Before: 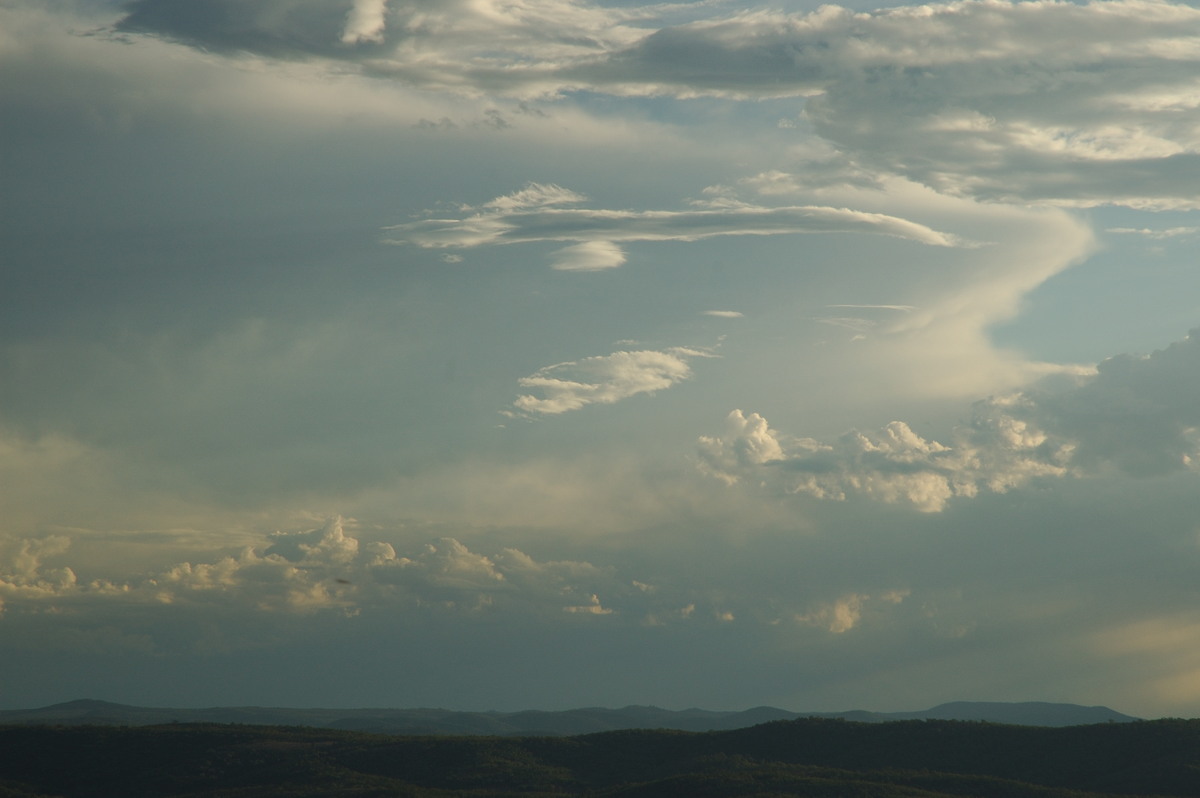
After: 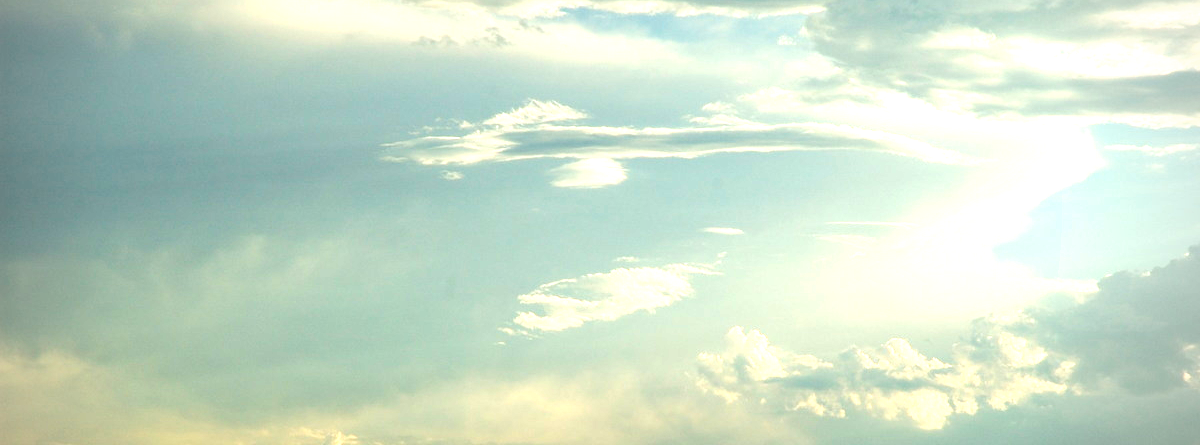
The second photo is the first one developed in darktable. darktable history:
contrast brightness saturation: brightness -0.024, saturation 0.362
crop and rotate: top 10.495%, bottom 33.732%
local contrast: on, module defaults
vignetting: center (-0.031, -0.049), unbound false
exposure: black level correction 0, exposure 1.497 EV, compensate highlight preservation false
